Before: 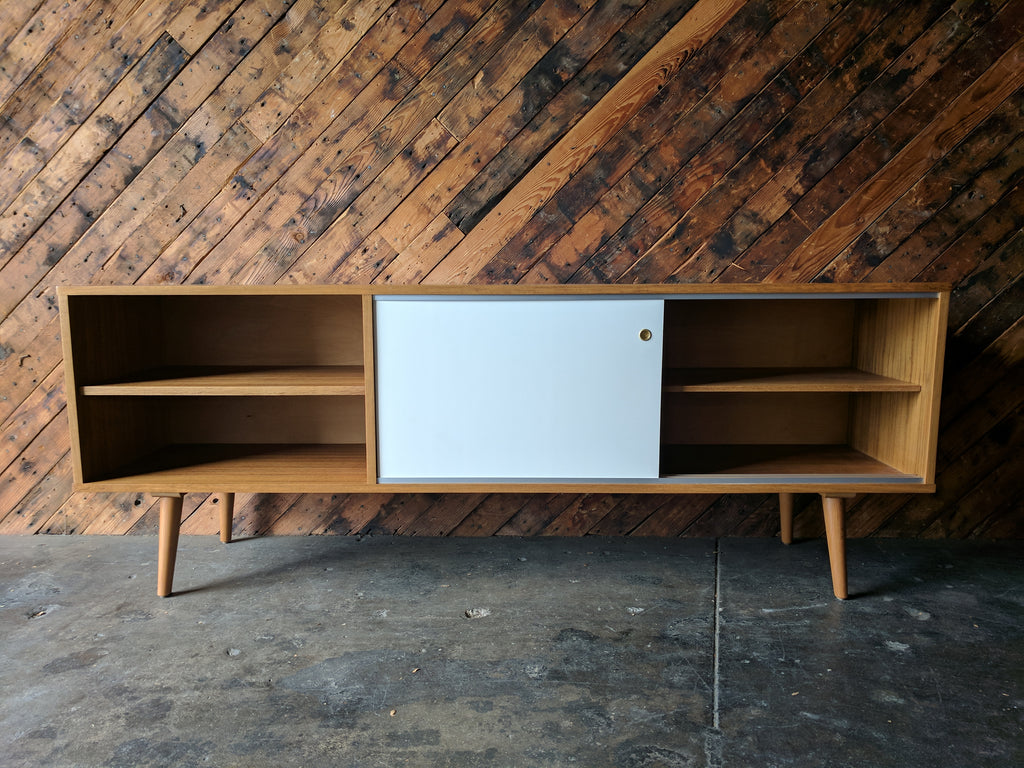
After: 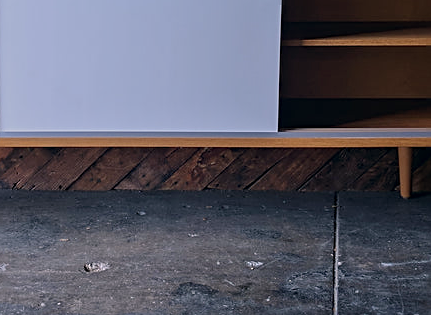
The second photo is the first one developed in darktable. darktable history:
tone equalizer: -8 EV -0.002 EV, -7 EV 0.005 EV, -6 EV -0.008 EV, -5 EV 0.007 EV, -4 EV -0.042 EV, -3 EV -0.233 EV, -2 EV -0.662 EV, -1 EV -0.983 EV, +0 EV -0.969 EV, smoothing diameter 2%, edges refinement/feathering 20, mask exposure compensation -1.57 EV, filter diffusion 5
sharpen: on, module defaults
crop: left 37.221%, top 45.169%, right 20.63%, bottom 13.777%
white balance: red 1.066, blue 1.119
color correction: highlights a* 0.207, highlights b* 2.7, shadows a* -0.874, shadows b* -4.78
